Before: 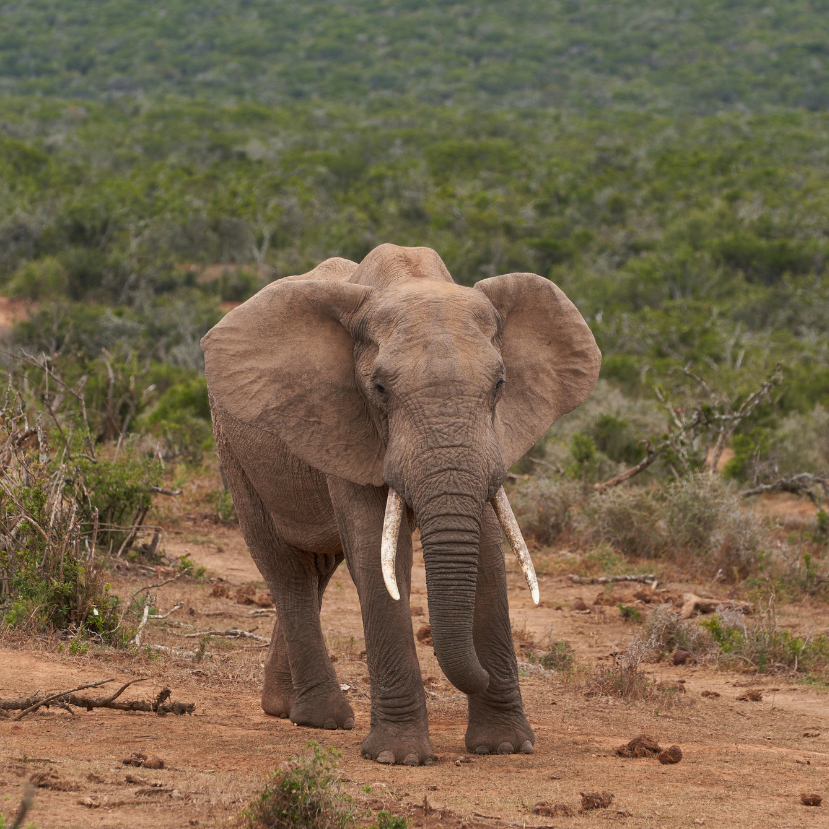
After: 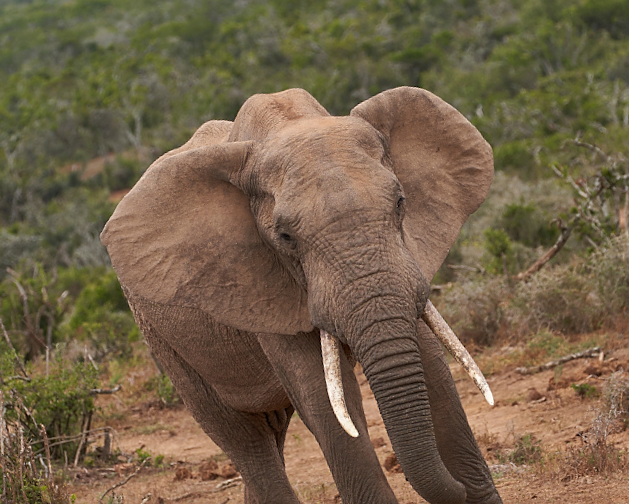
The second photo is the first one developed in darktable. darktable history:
crop: left 9.88%, right 12.664%
sharpen: radius 1.458, amount 0.398, threshold 1.271
rotate and perspective: rotation -14.8°, crop left 0.1, crop right 0.903, crop top 0.25, crop bottom 0.748
